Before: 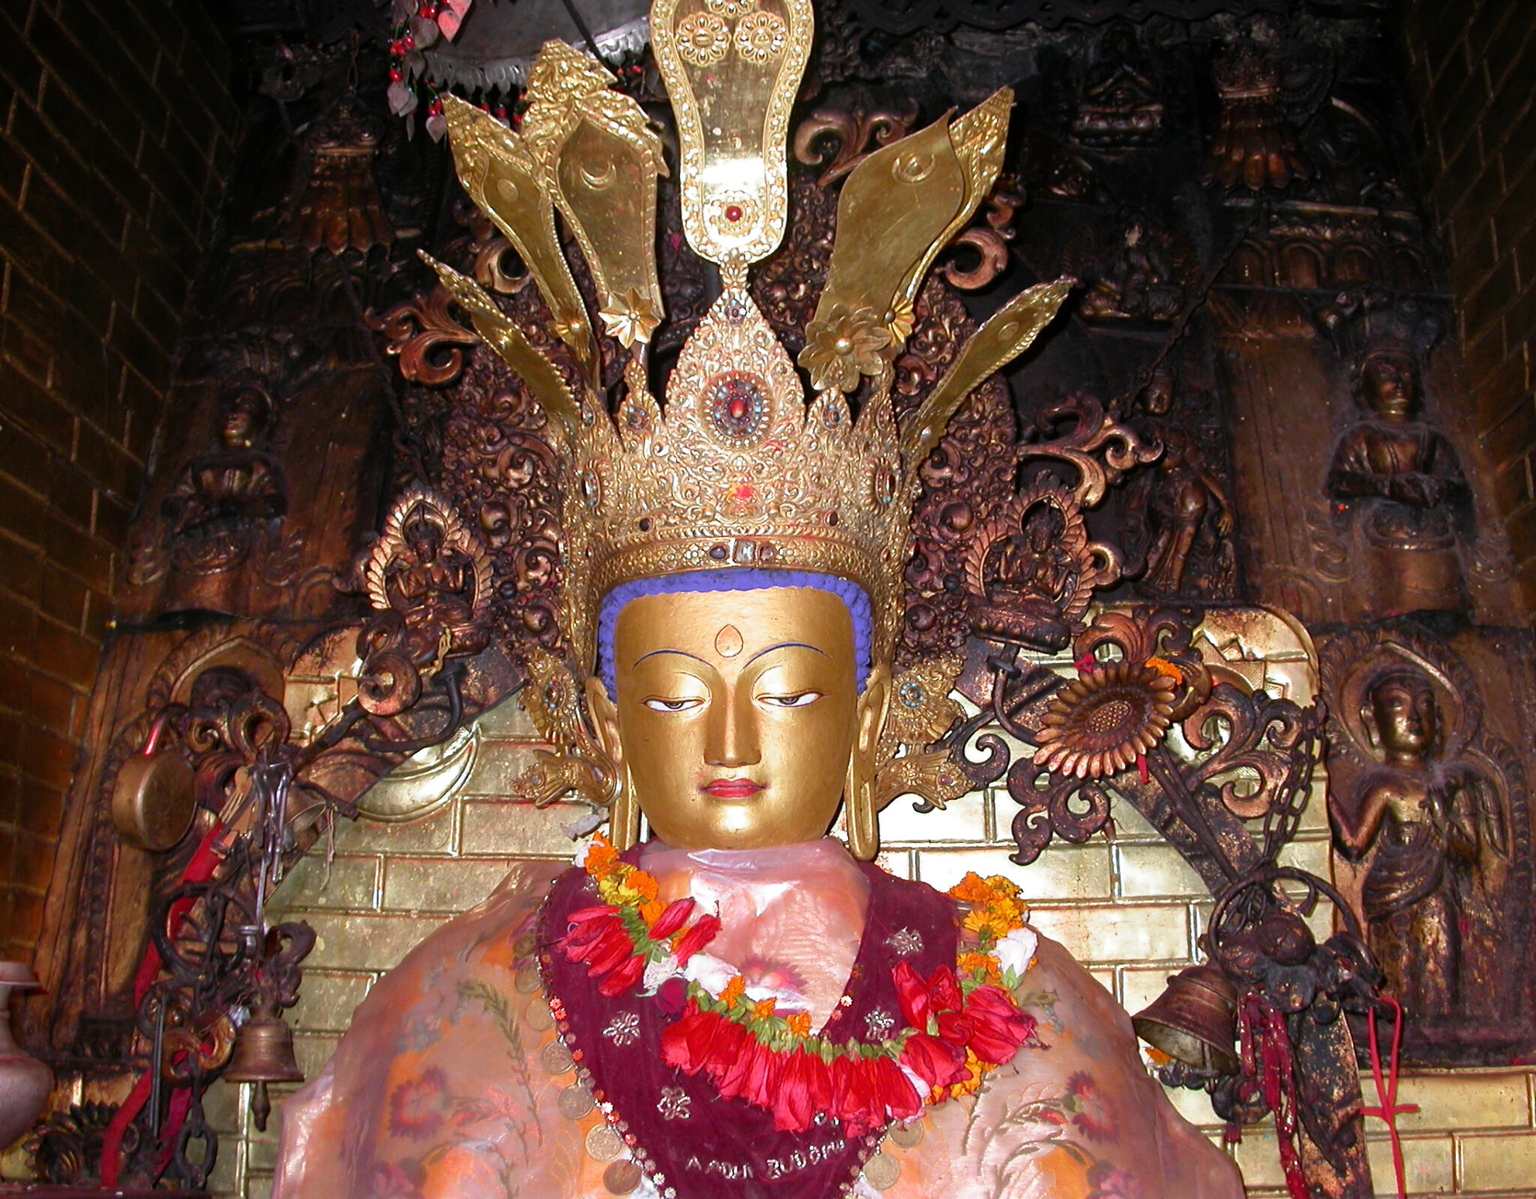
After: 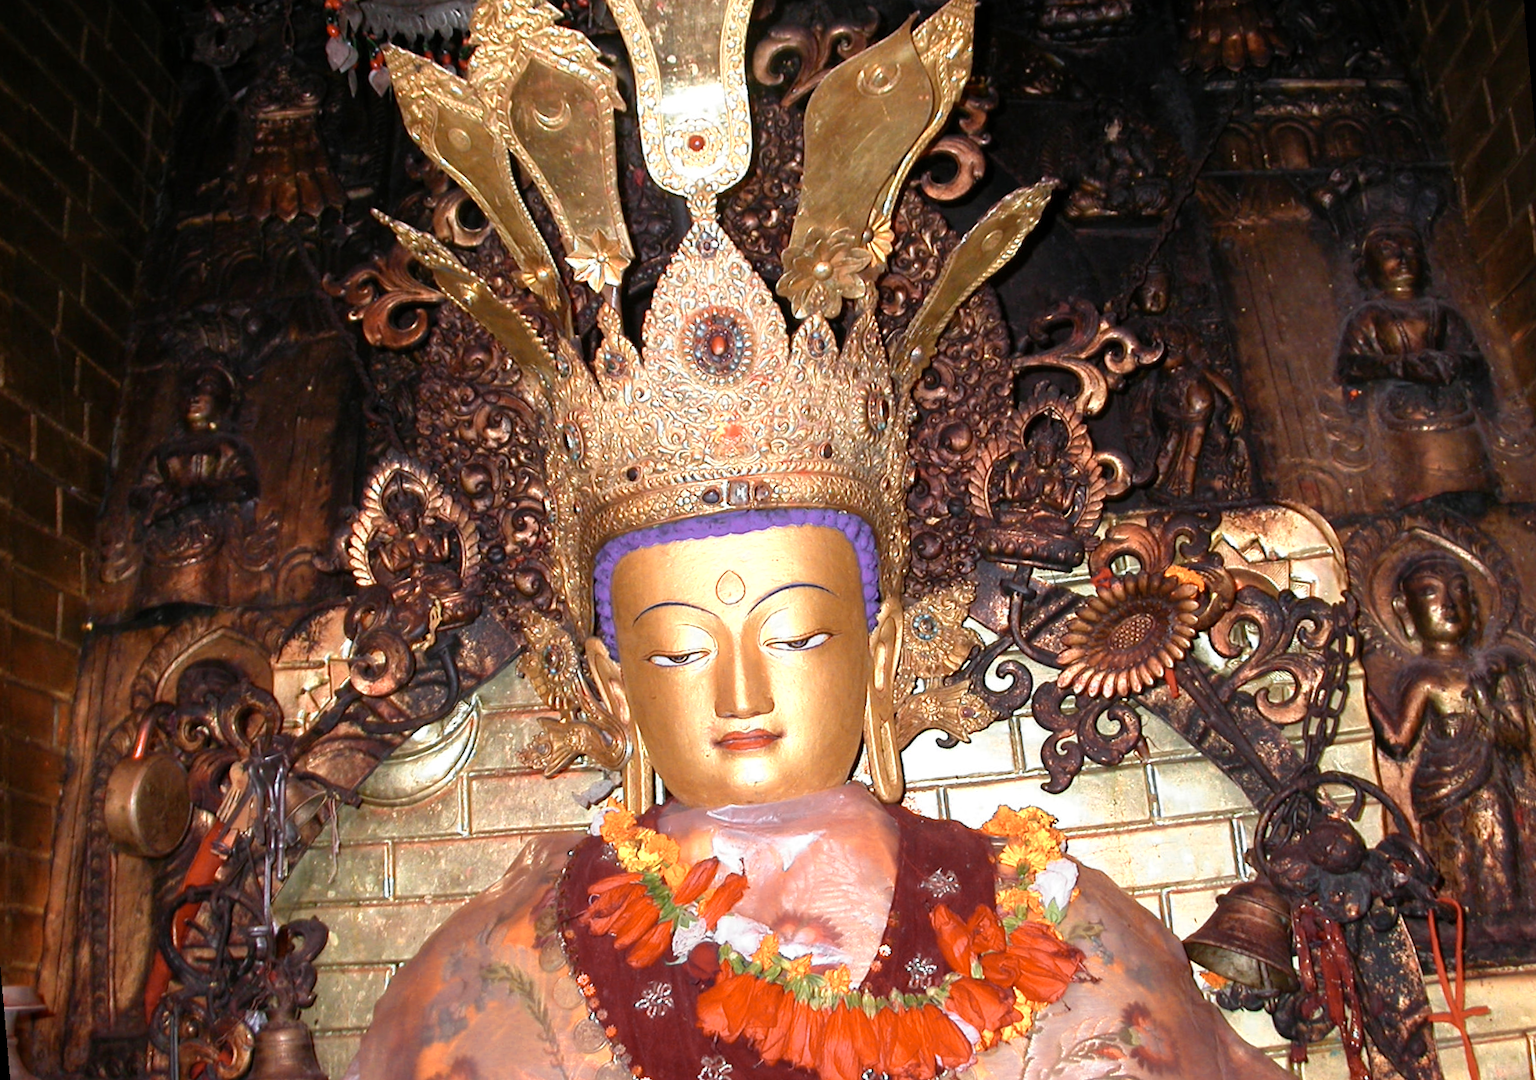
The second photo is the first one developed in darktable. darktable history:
color zones: curves: ch0 [(0.018, 0.548) (0.197, 0.654) (0.425, 0.447) (0.605, 0.658) (0.732, 0.579)]; ch1 [(0.105, 0.531) (0.224, 0.531) (0.386, 0.39) (0.618, 0.456) (0.732, 0.456) (0.956, 0.421)]; ch2 [(0.039, 0.583) (0.215, 0.465) (0.399, 0.544) (0.465, 0.548) (0.614, 0.447) (0.724, 0.43) (0.882, 0.623) (0.956, 0.632)]
rotate and perspective: rotation -5°, crop left 0.05, crop right 0.952, crop top 0.11, crop bottom 0.89
